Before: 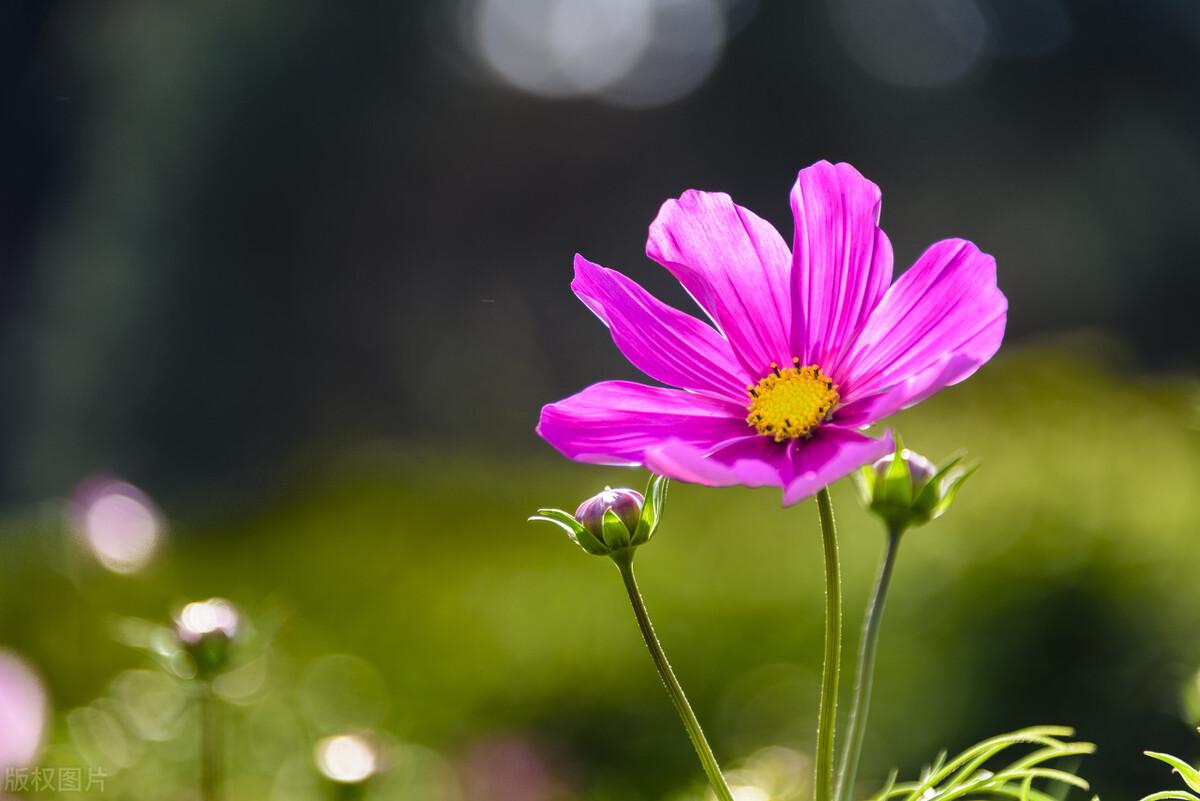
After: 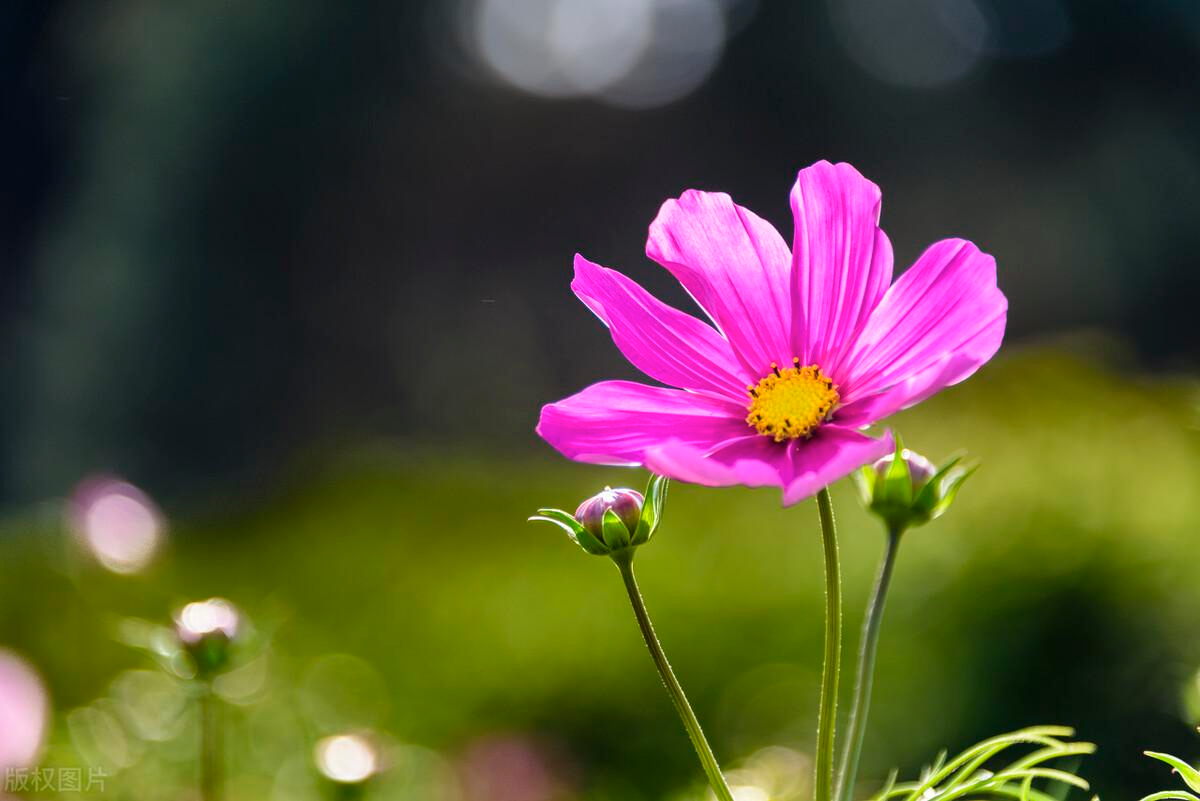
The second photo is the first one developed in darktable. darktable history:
contrast brightness saturation: contrast 0.01, saturation -0.05
